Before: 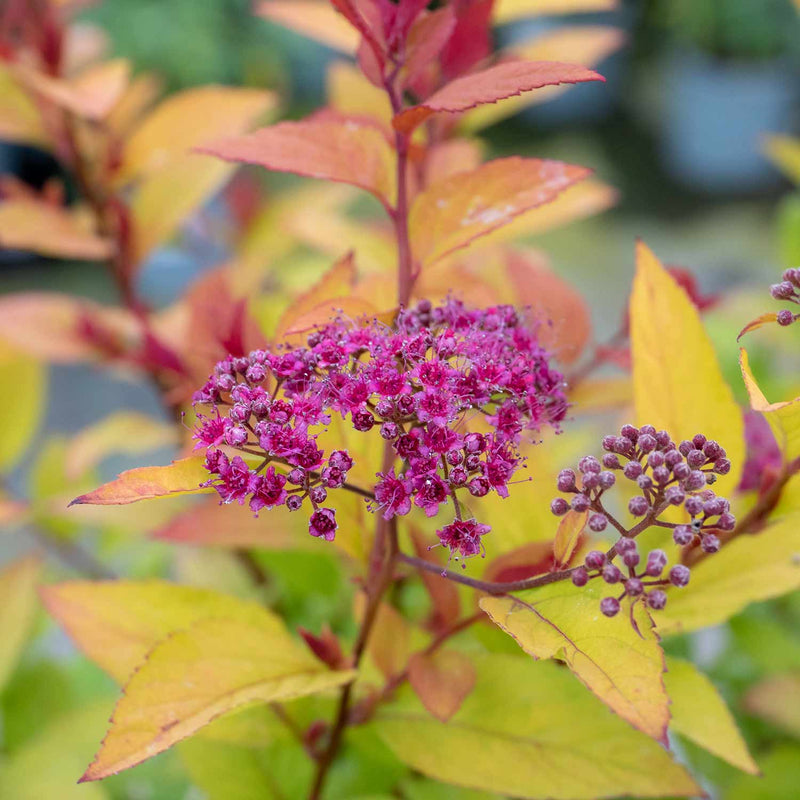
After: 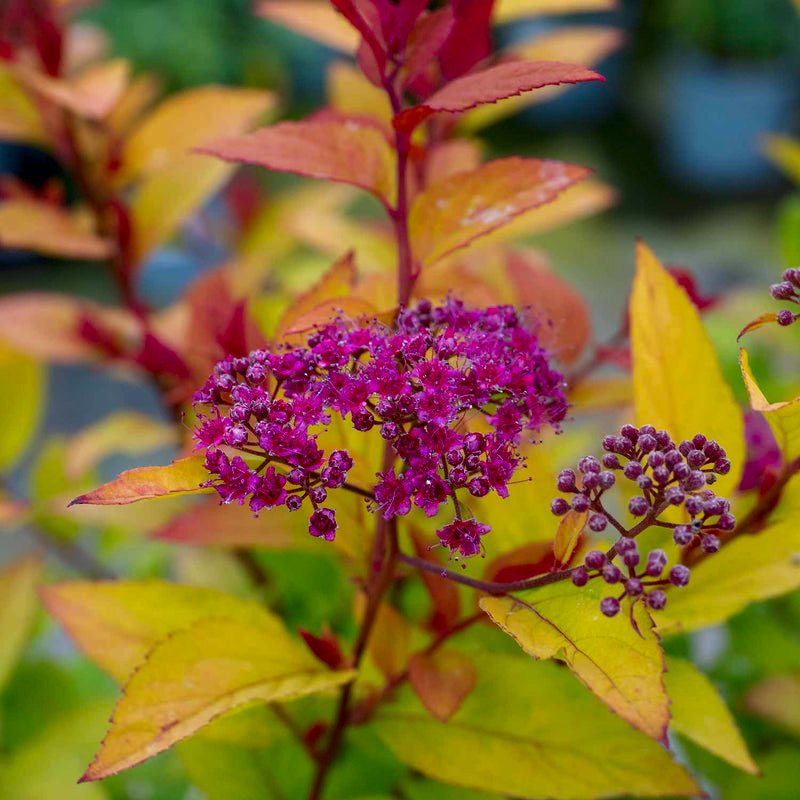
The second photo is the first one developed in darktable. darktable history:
contrast brightness saturation: brightness -0.252, saturation 0.198
